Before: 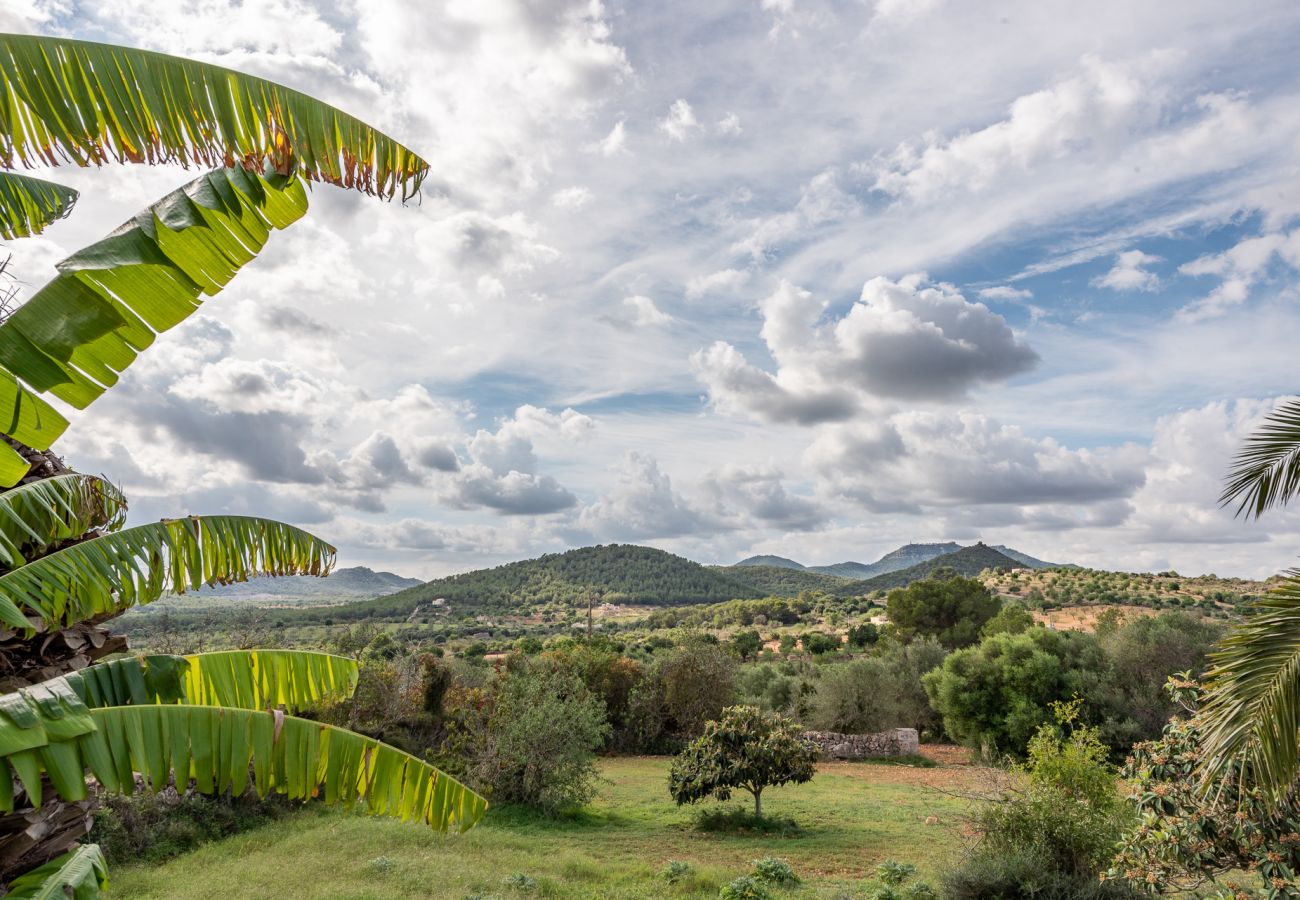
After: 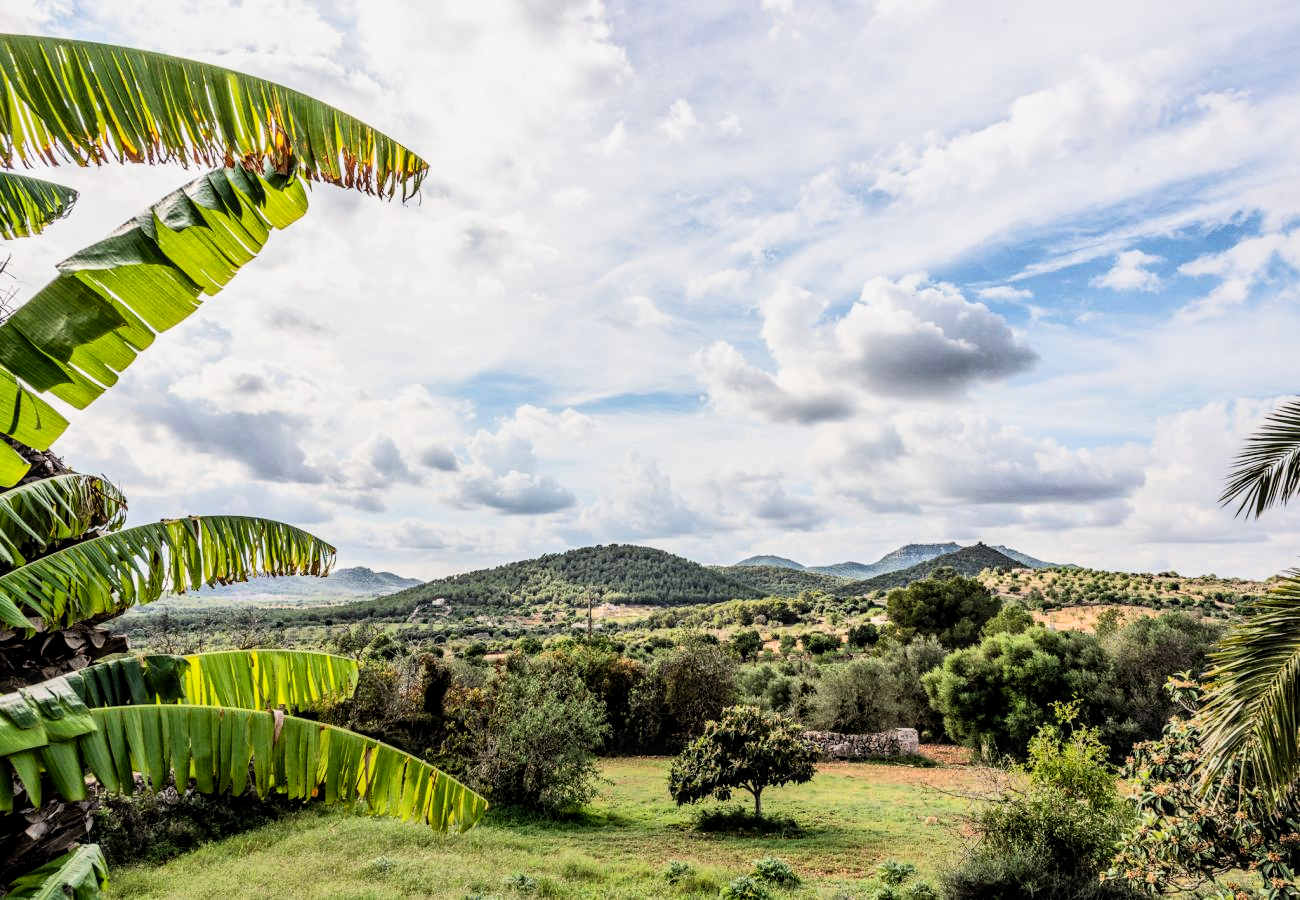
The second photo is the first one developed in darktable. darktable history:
tone equalizer: smoothing 1
contrast brightness saturation: contrast 0.202, brightness 0.155, saturation 0.221
local contrast: on, module defaults
filmic rgb: black relative exposure -5.05 EV, white relative exposure 3.96 EV, hardness 2.9, contrast 1.396, highlights saturation mix -30.38%
